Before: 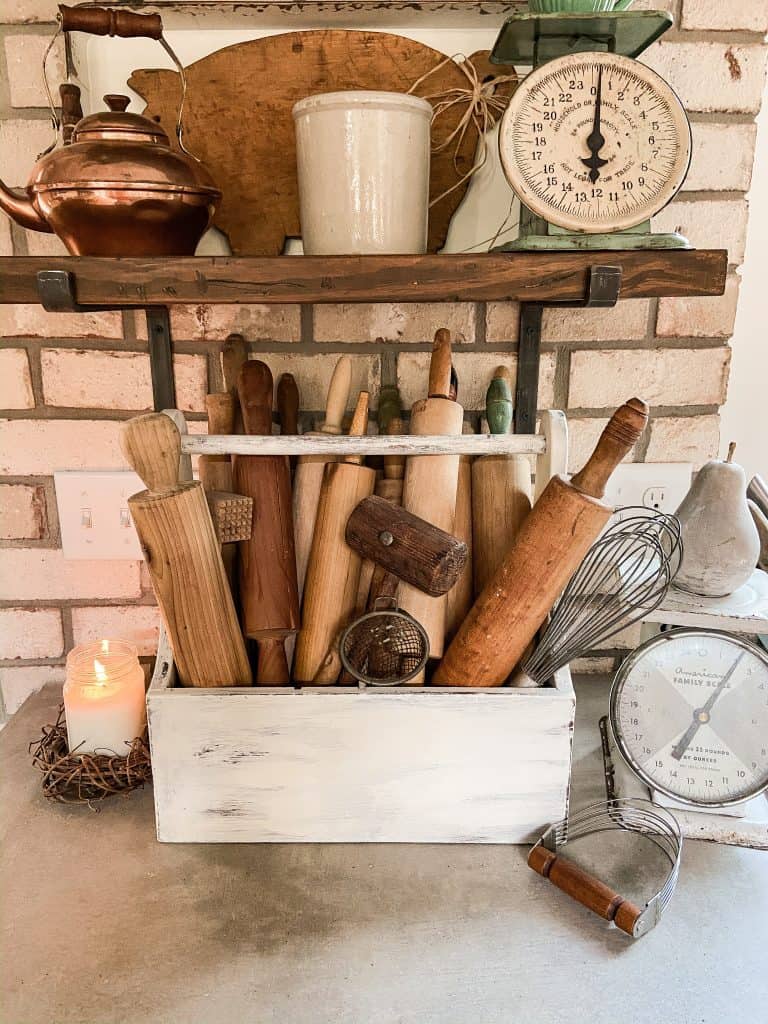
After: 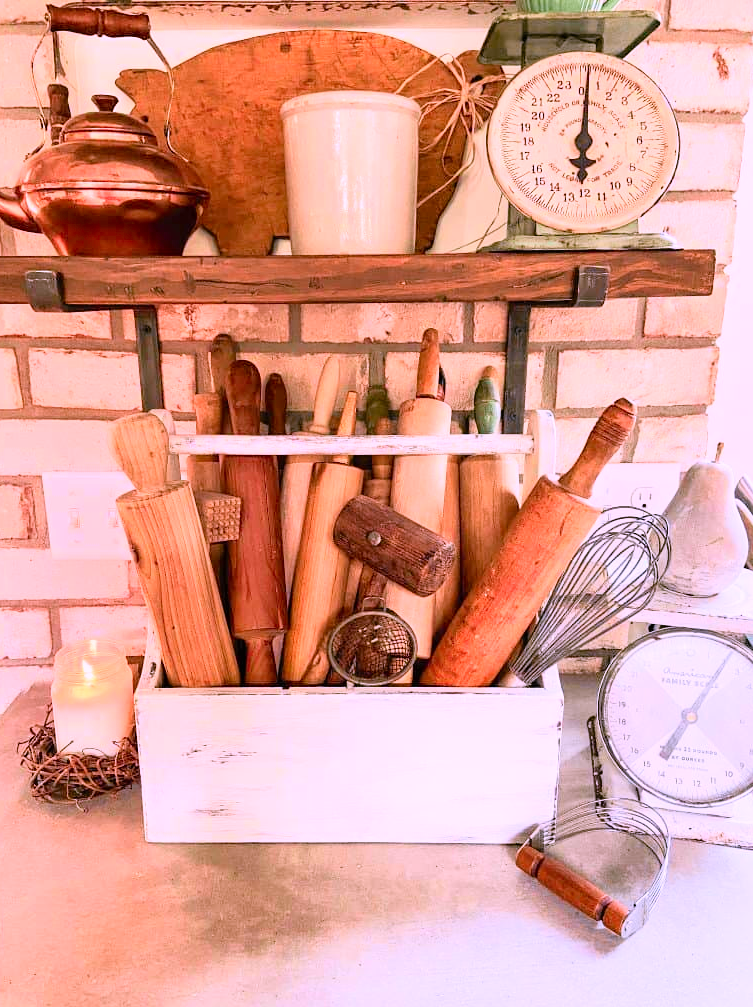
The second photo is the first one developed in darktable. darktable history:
exposure: black level correction 0.001, exposure 0.145 EV, compensate exposure bias true, compensate highlight preservation false
crop: left 1.643%, right 0.271%, bottom 1.614%
contrast brightness saturation: contrast 0.069, brightness 0.171, saturation 0.404
tone curve: curves: ch0 [(0, 0.008) (0.107, 0.083) (0.283, 0.287) (0.461, 0.498) (0.64, 0.691) (0.822, 0.869) (0.998, 0.978)]; ch1 [(0, 0) (0.323, 0.339) (0.438, 0.422) (0.473, 0.487) (0.502, 0.502) (0.527, 0.53) (0.561, 0.583) (0.608, 0.629) (0.669, 0.704) (0.859, 0.899) (1, 1)]; ch2 [(0, 0) (0.33, 0.347) (0.421, 0.456) (0.473, 0.498) (0.502, 0.504) (0.522, 0.524) (0.549, 0.567) (0.585, 0.627) (0.676, 0.724) (1, 1)], color space Lab, independent channels, preserve colors none
tone equalizer: on, module defaults
color correction: highlights a* 15.1, highlights b* -25.8
